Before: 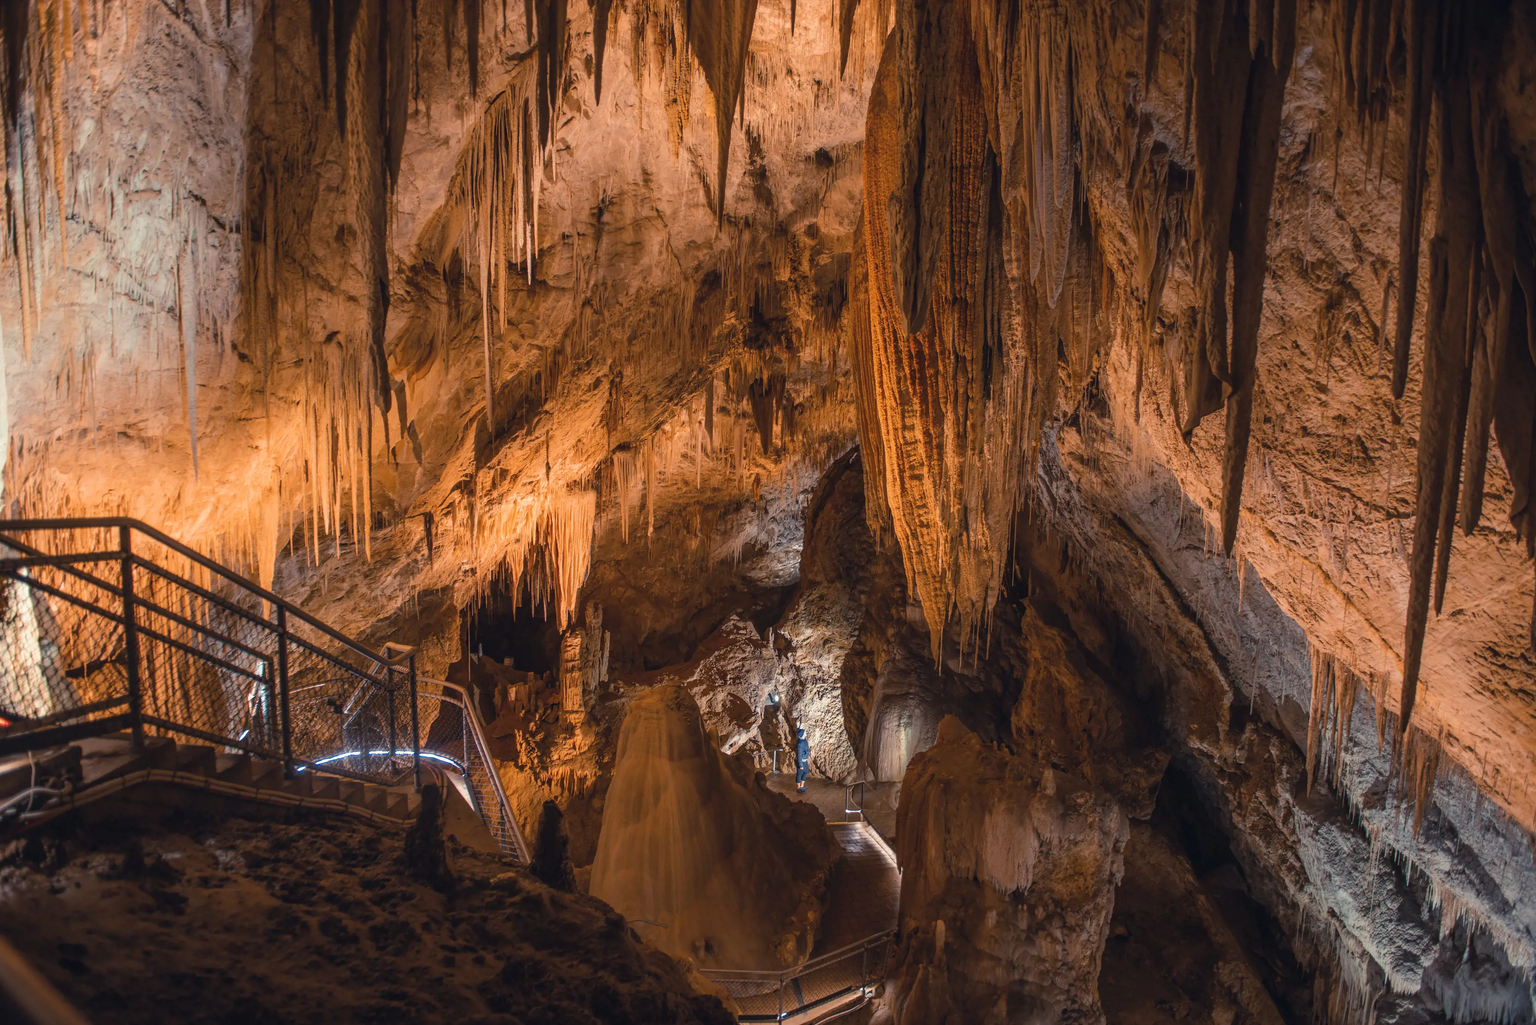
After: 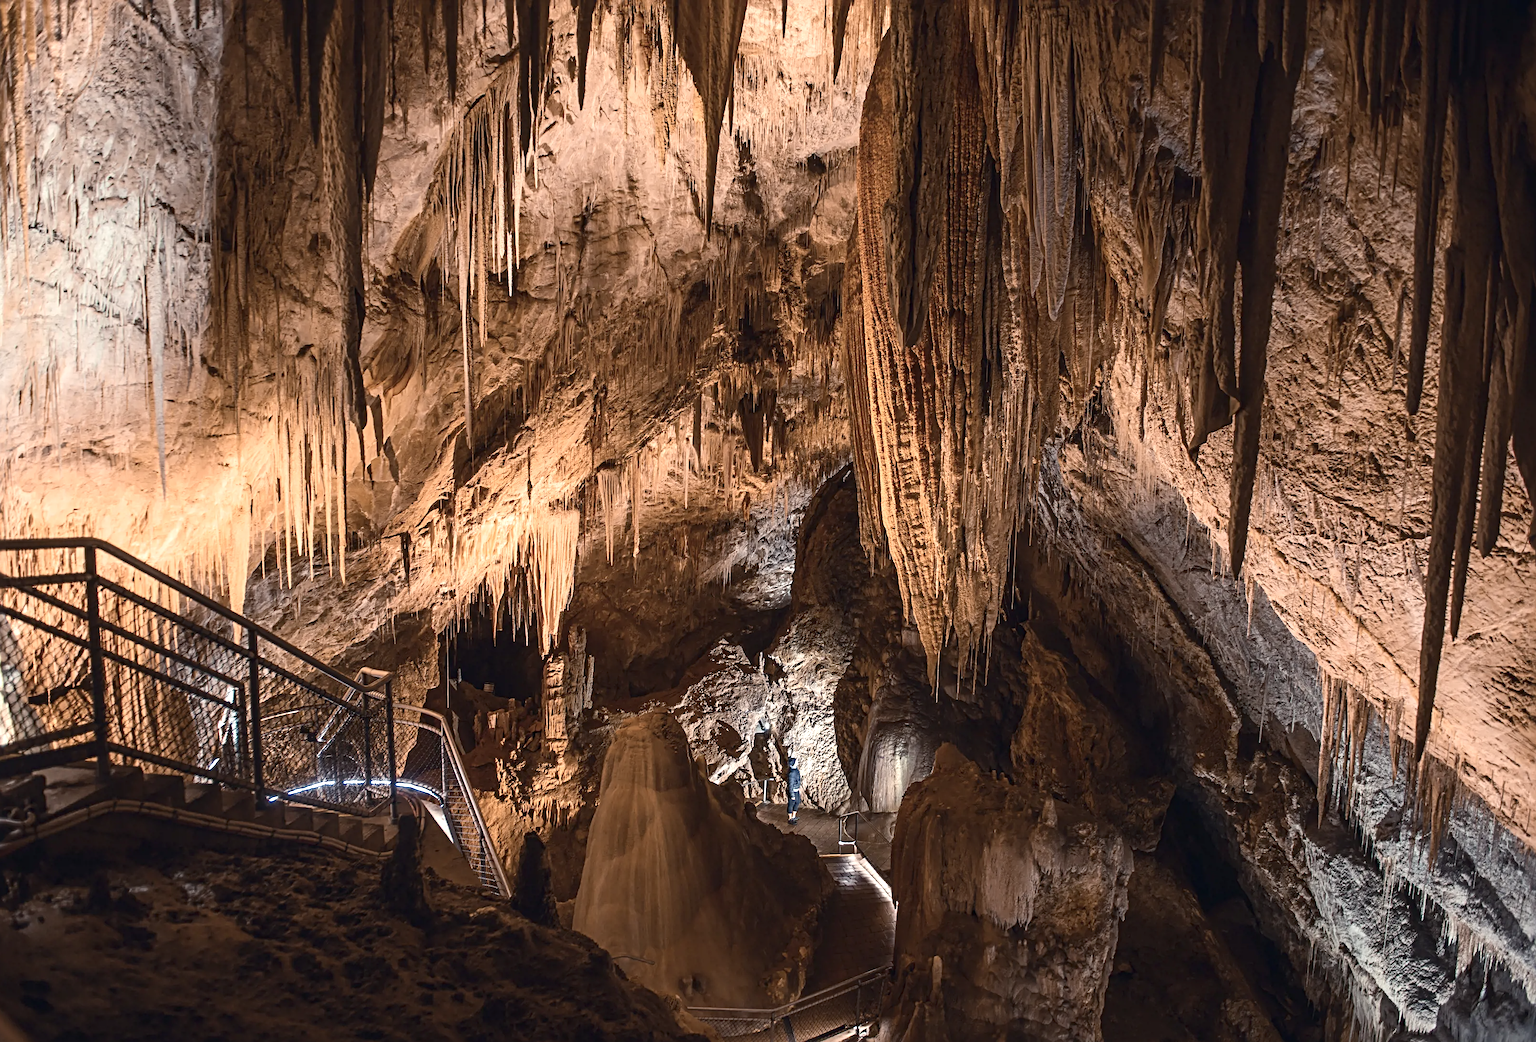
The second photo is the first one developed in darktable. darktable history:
crop and rotate: left 2.494%, right 1.225%, bottom 2.057%
levels: white 99.99%, levels [0, 0.435, 0.917]
color zones: curves: ch1 [(0, 0.469) (0.001, 0.469) (0.12, 0.446) (0.248, 0.469) (0.5, 0.5) (0.748, 0.5) (0.999, 0.469) (1, 0.469)]
contrast brightness saturation: contrast 0.247, saturation -0.308
sharpen: radius 4.84
tone equalizer: edges refinement/feathering 500, mask exposure compensation -1.57 EV, preserve details no
